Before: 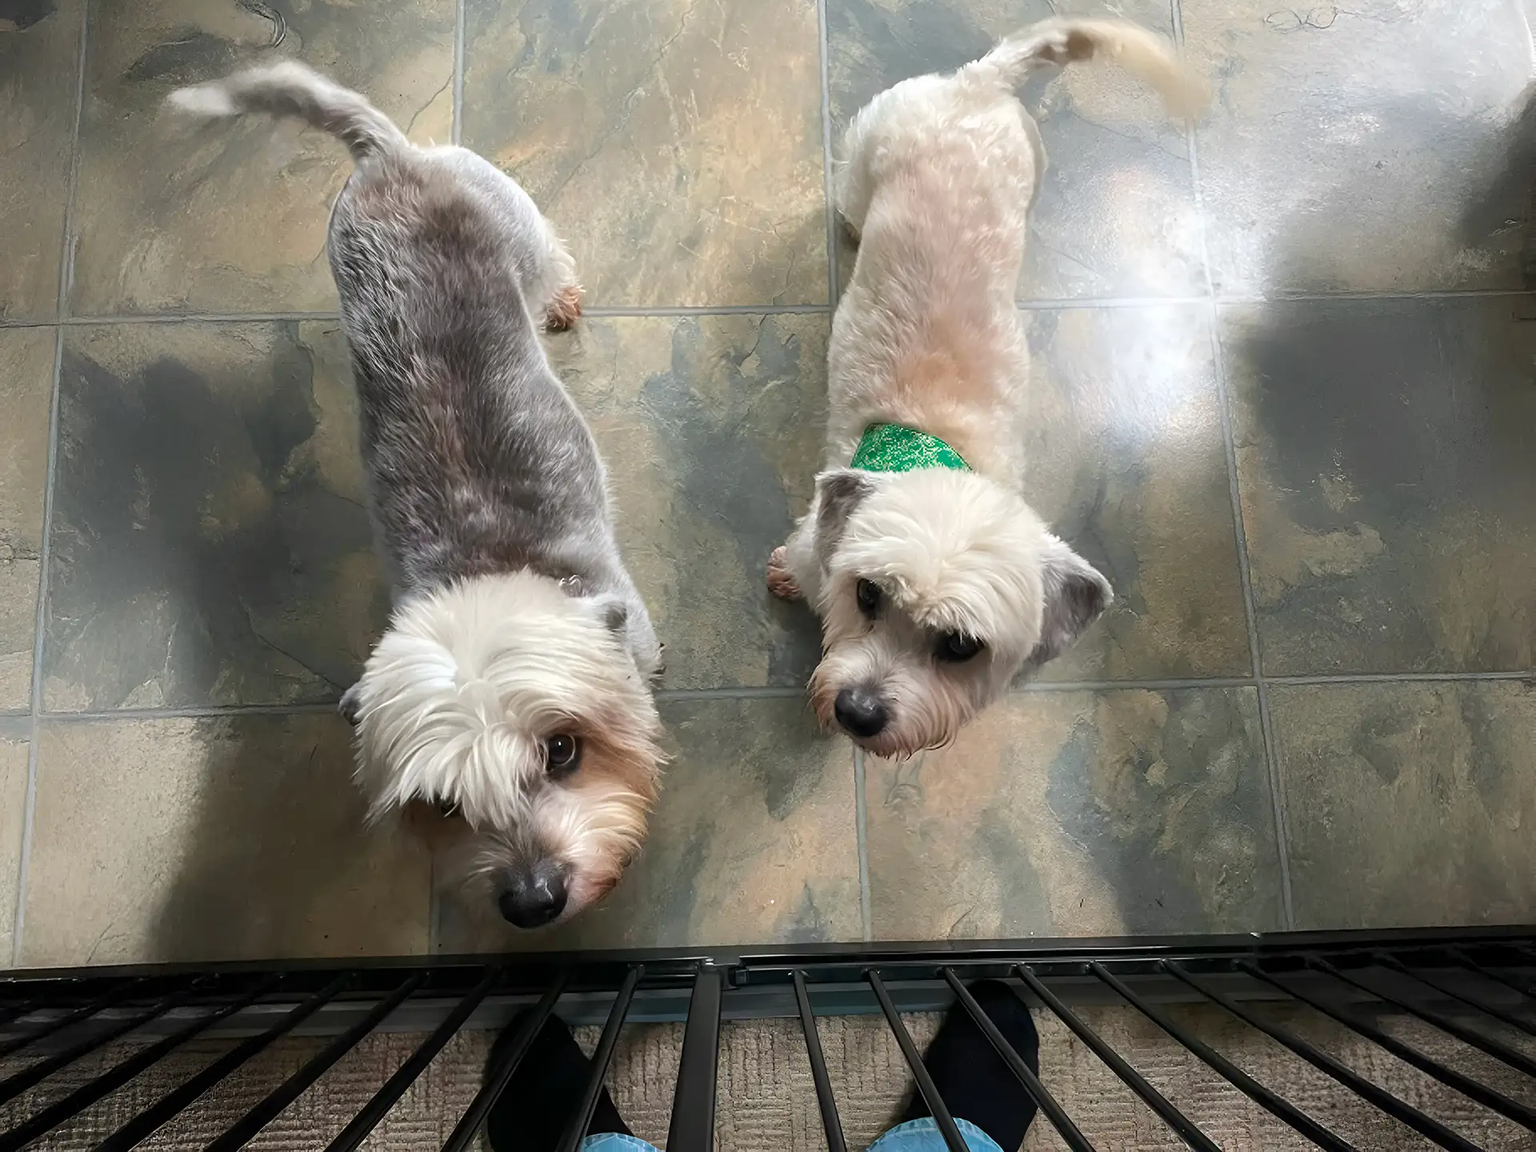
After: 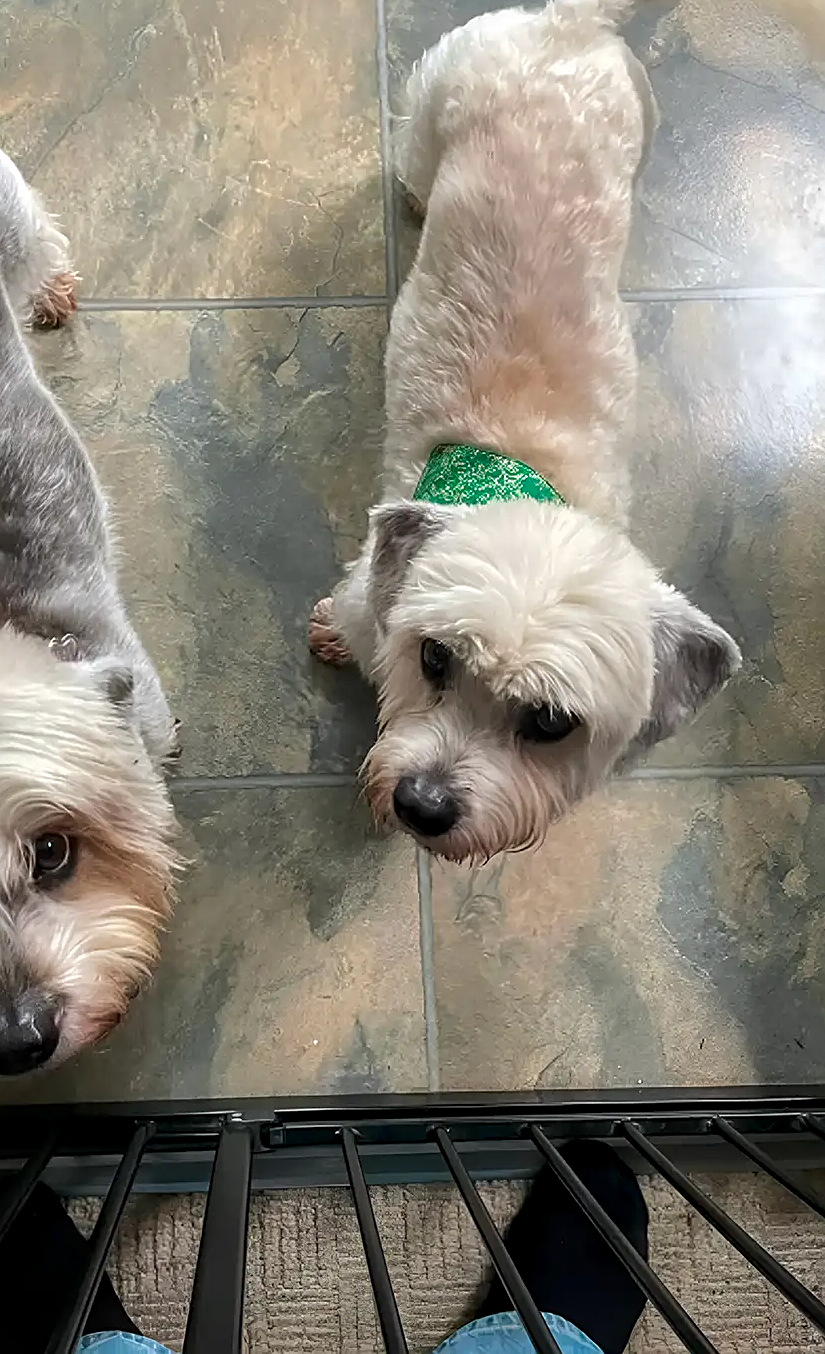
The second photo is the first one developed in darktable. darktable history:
local contrast: on, module defaults
sharpen: radius 1.943
shadows and highlights: shadows -20.64, white point adjustment -2.19, highlights -35.21, highlights color adjustment 89.15%
crop: left 33.905%, top 5.971%, right 23.095%
